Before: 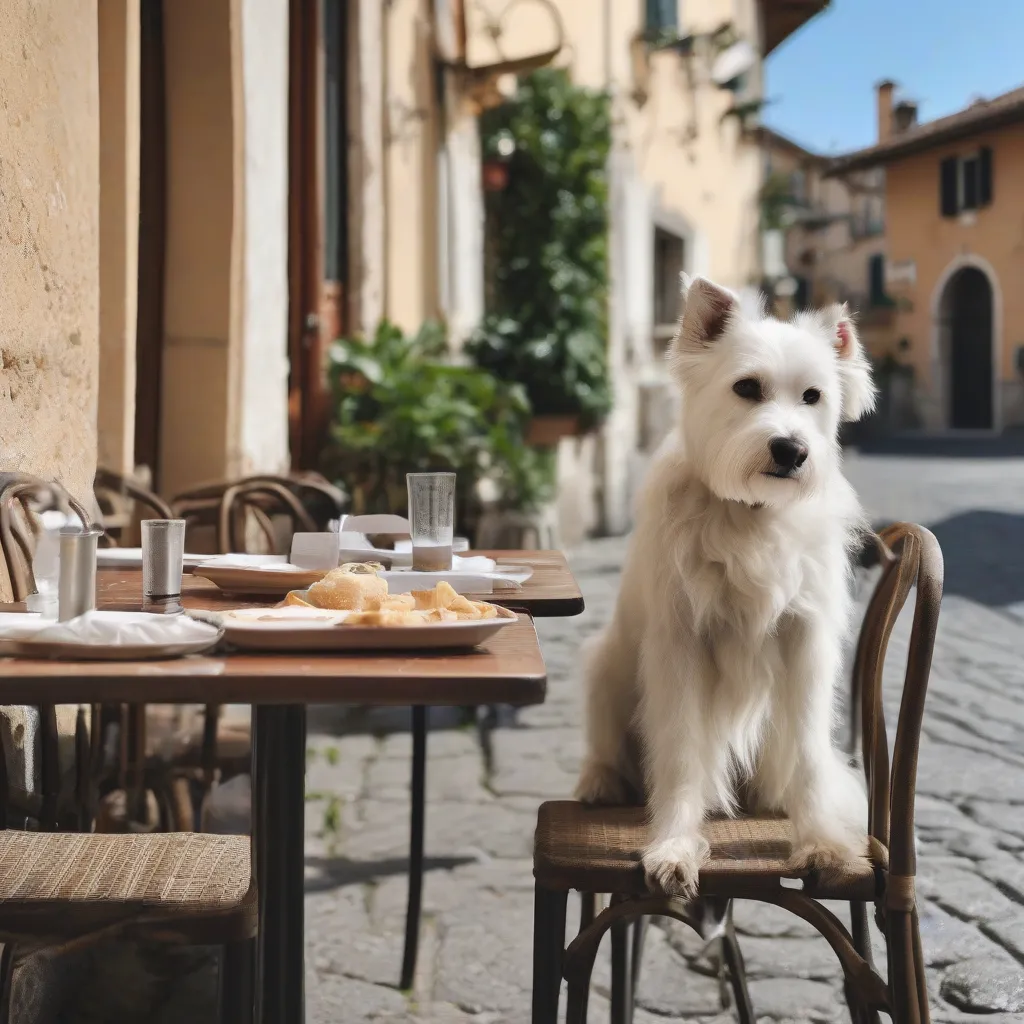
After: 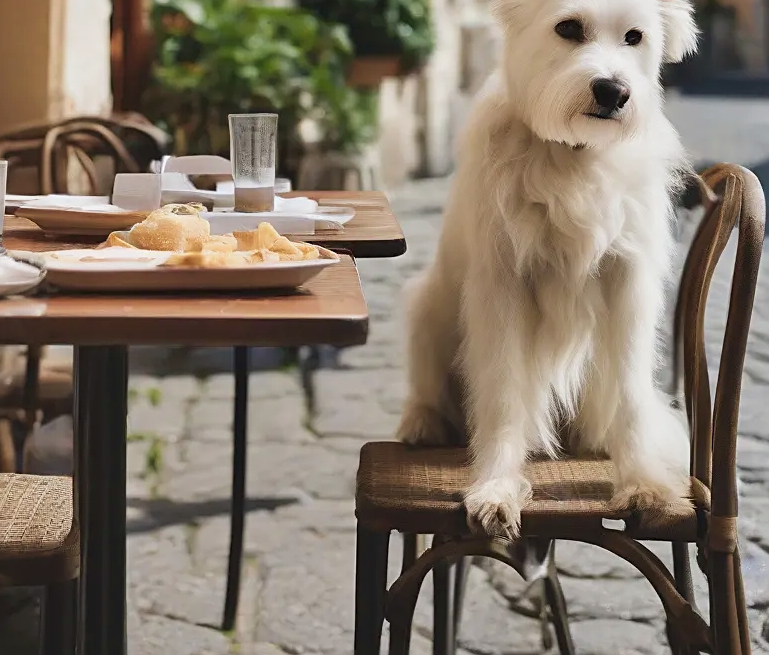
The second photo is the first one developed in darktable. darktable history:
sharpen: on, module defaults
crop and rotate: left 17.447%, top 35.1%, right 7.444%, bottom 0.923%
tone curve: curves: ch0 [(0, 0) (0.822, 0.825) (0.994, 0.955)]; ch1 [(0, 0) (0.226, 0.261) (0.383, 0.397) (0.46, 0.46) (0.498, 0.501) (0.524, 0.543) (0.578, 0.575) (1, 1)]; ch2 [(0, 0) (0.438, 0.456) (0.5, 0.495) (0.547, 0.515) (0.597, 0.58) (0.629, 0.603) (1, 1)], preserve colors none
velvia: on, module defaults
